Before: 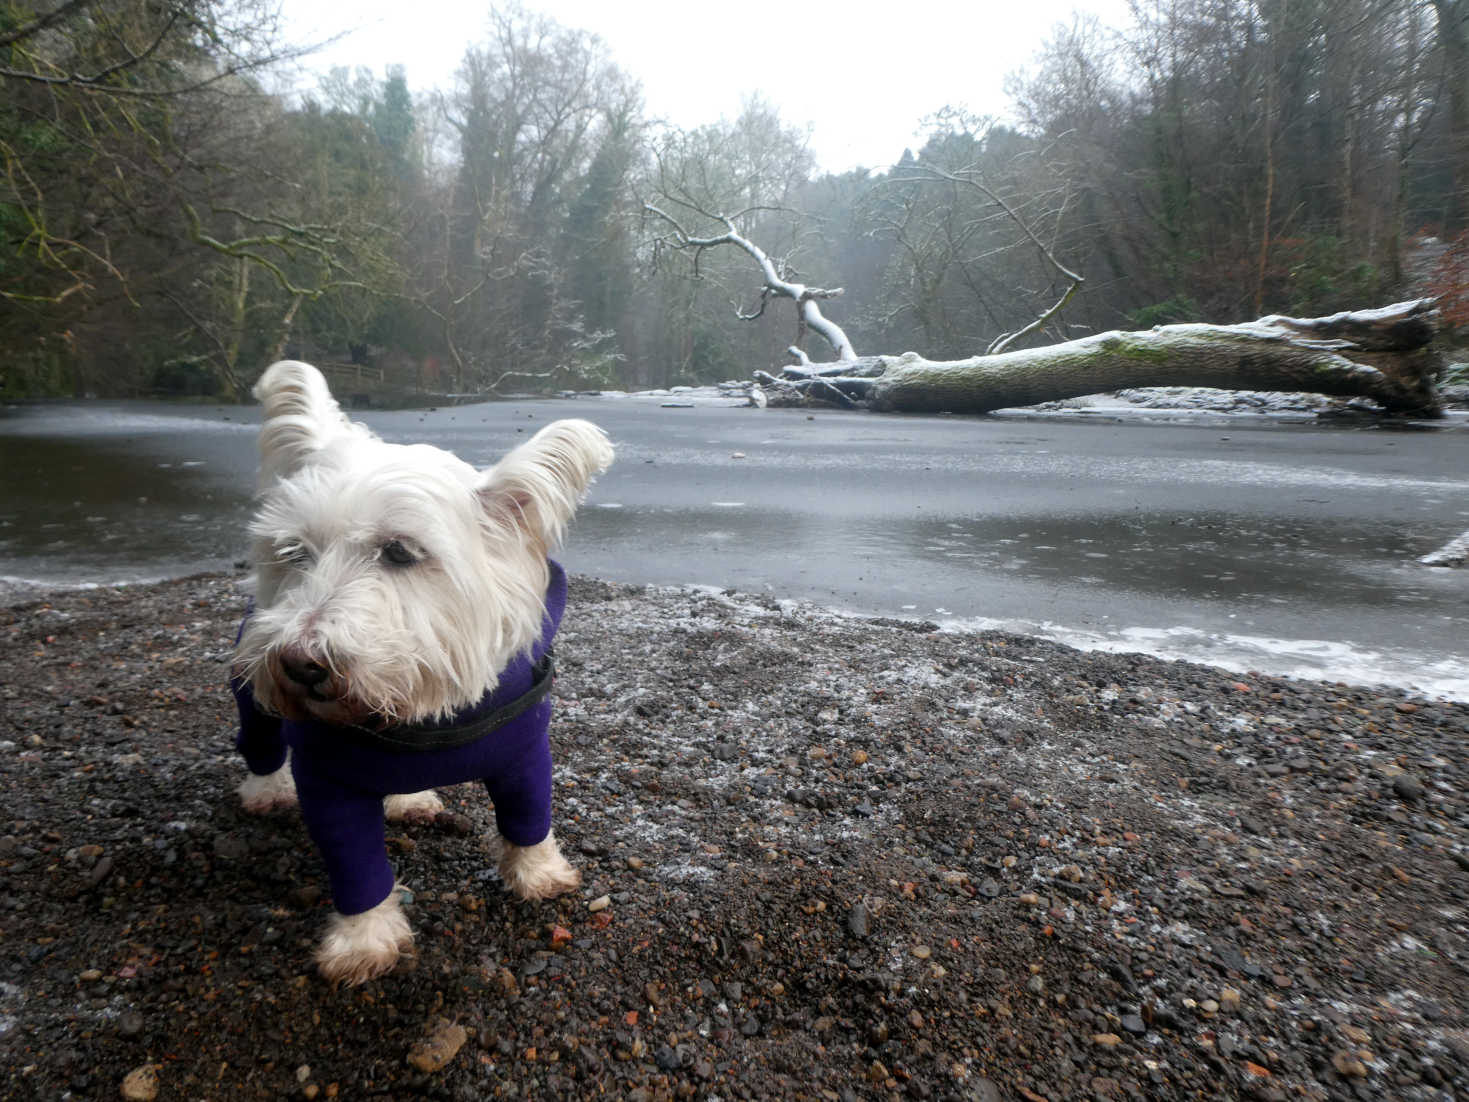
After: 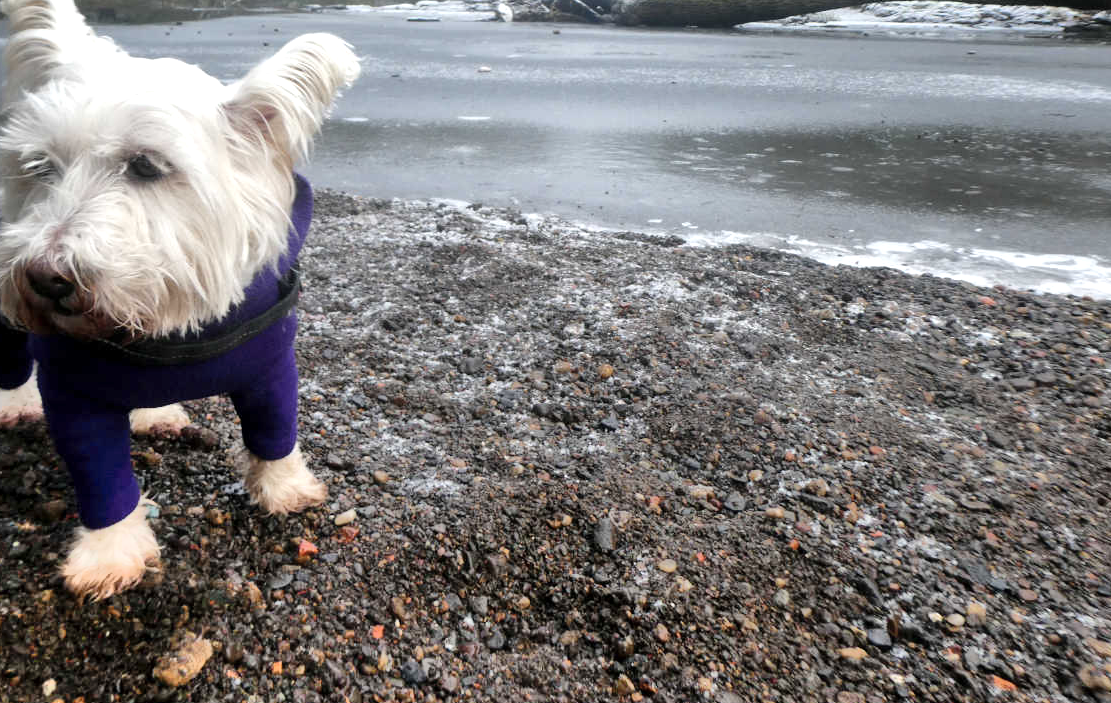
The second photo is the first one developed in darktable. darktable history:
shadows and highlights: radius 110.86, shadows 51.09, white point adjustment 9.16, highlights -4.17, highlights color adjustment 32.2%, soften with gaussian
crop and rotate: left 17.299%, top 35.115%, right 7.015%, bottom 1.024%
tone equalizer: on, module defaults
